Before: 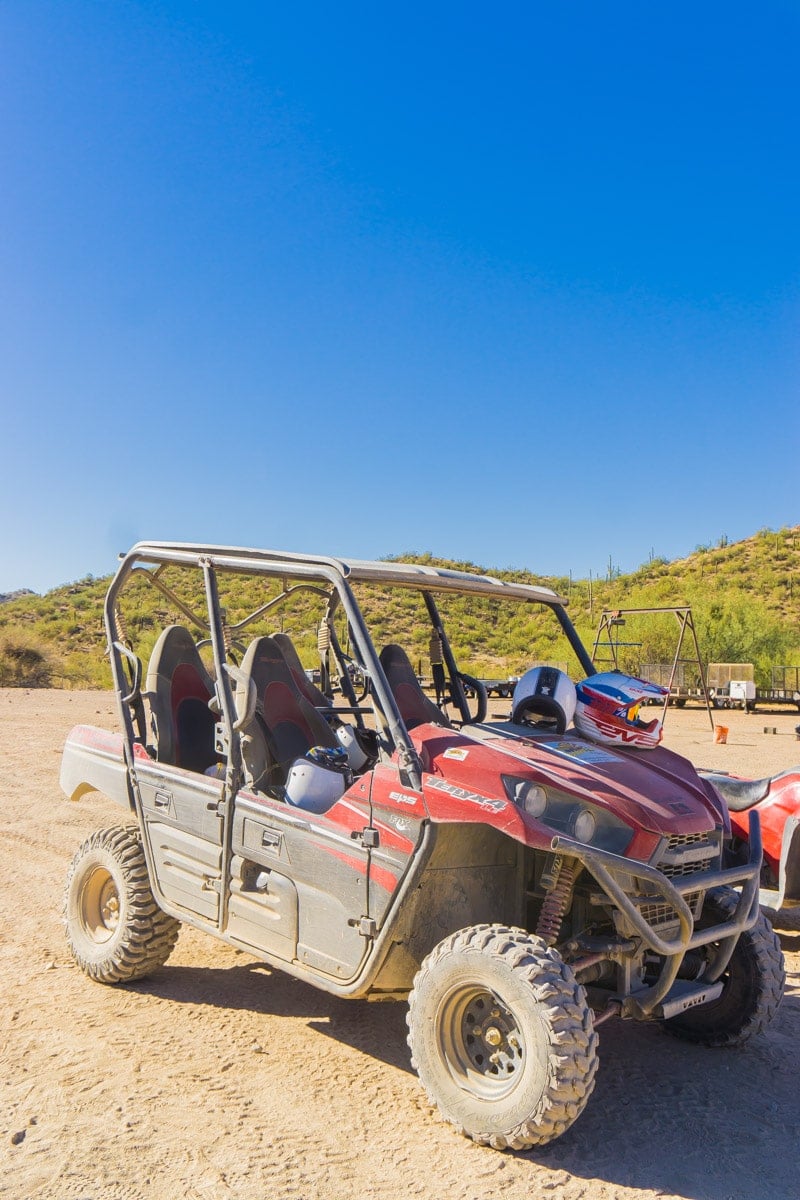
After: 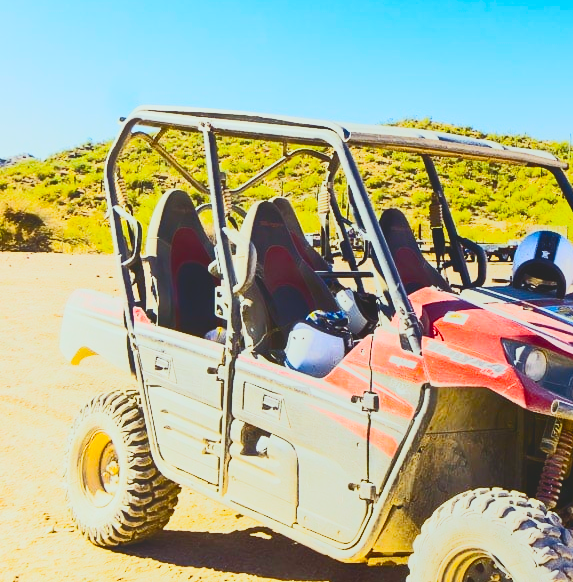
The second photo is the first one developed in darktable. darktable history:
crop: top 36.399%, right 28.296%, bottom 15.058%
color balance rgb: perceptual saturation grading › global saturation 30.915%, global vibrance 0.254%
contrast brightness saturation: contrast 0.213, brightness -0.106, saturation 0.211
local contrast: detail 69%
tone curve: curves: ch0 [(0, 0) (0.003, 0.004) (0.011, 0.015) (0.025, 0.034) (0.044, 0.061) (0.069, 0.095) (0.1, 0.137) (0.136, 0.187) (0.177, 0.244) (0.224, 0.308) (0.277, 0.415) (0.335, 0.532) (0.399, 0.642) (0.468, 0.747) (0.543, 0.829) (0.623, 0.886) (0.709, 0.924) (0.801, 0.951) (0.898, 0.975) (1, 1)], color space Lab, independent channels
color correction: highlights a* -6.47, highlights b* 0.606
filmic rgb: black relative exposure -7.65 EV, white relative exposure 4.56 EV, hardness 3.61, contrast 1.116, add noise in highlights 0.002, preserve chrominance no, color science v3 (2019), use custom middle-gray values true, contrast in highlights soft
shadows and highlights: radius 135.26, soften with gaussian
